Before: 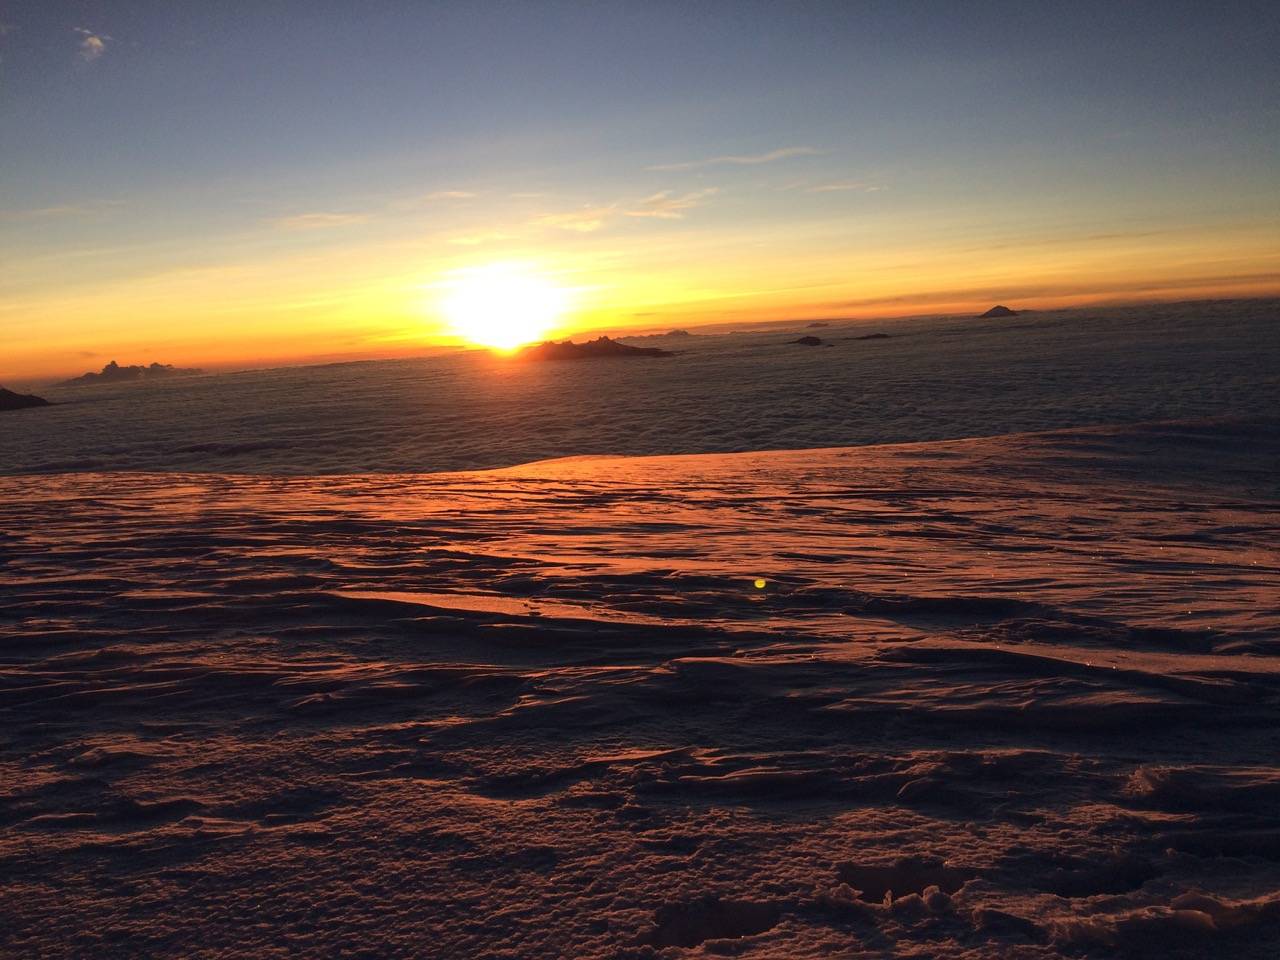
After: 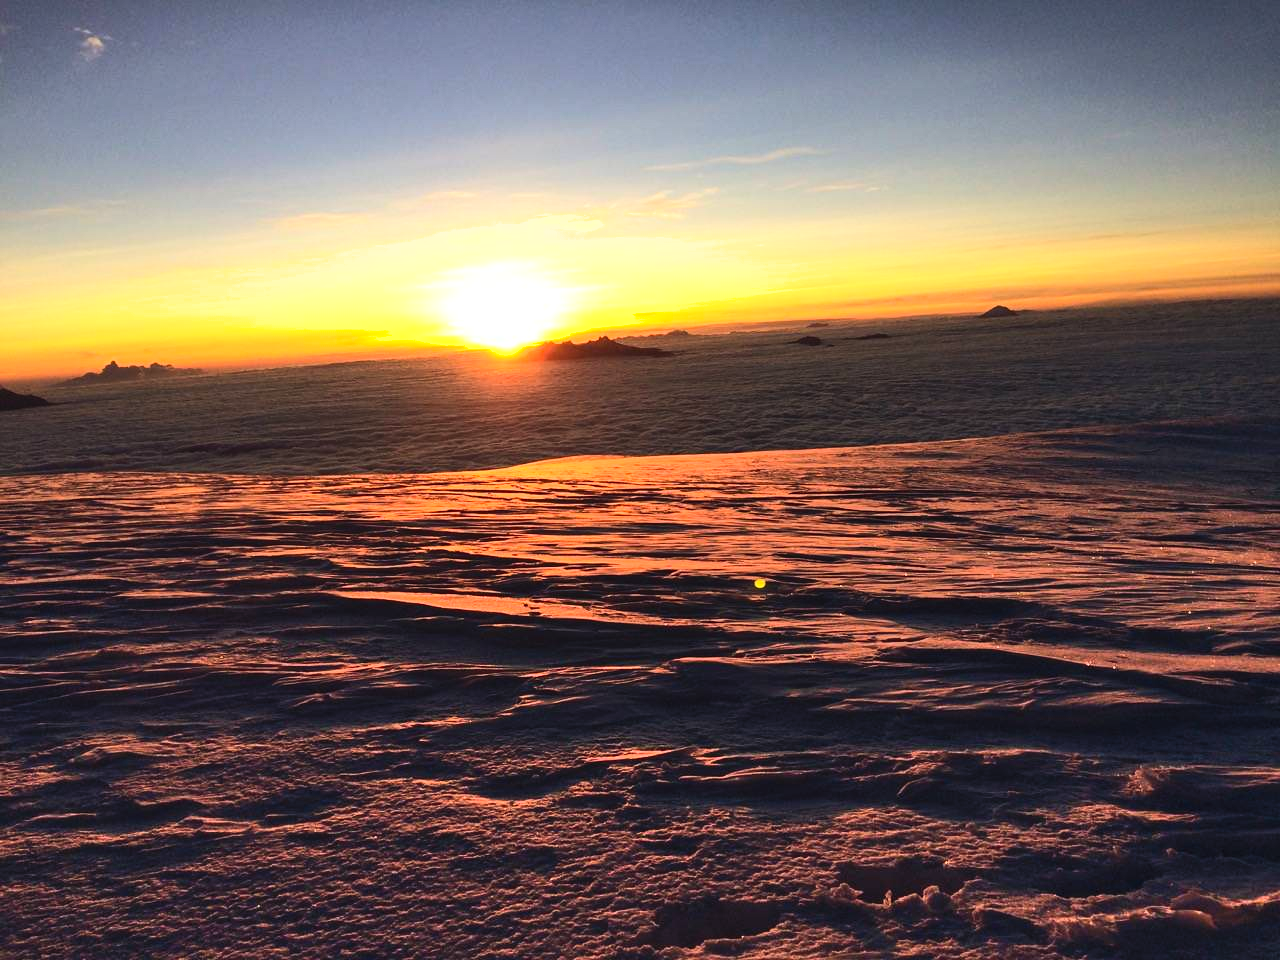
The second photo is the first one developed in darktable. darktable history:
shadows and highlights: low approximation 0.01, soften with gaussian
contrast brightness saturation: contrast 0.2, brightness 0.16, saturation 0.22
tone equalizer: -8 EV -0.417 EV, -7 EV -0.389 EV, -6 EV -0.333 EV, -5 EV -0.222 EV, -3 EV 0.222 EV, -2 EV 0.333 EV, -1 EV 0.389 EV, +0 EV 0.417 EV, edges refinement/feathering 500, mask exposure compensation -1.57 EV, preserve details no
